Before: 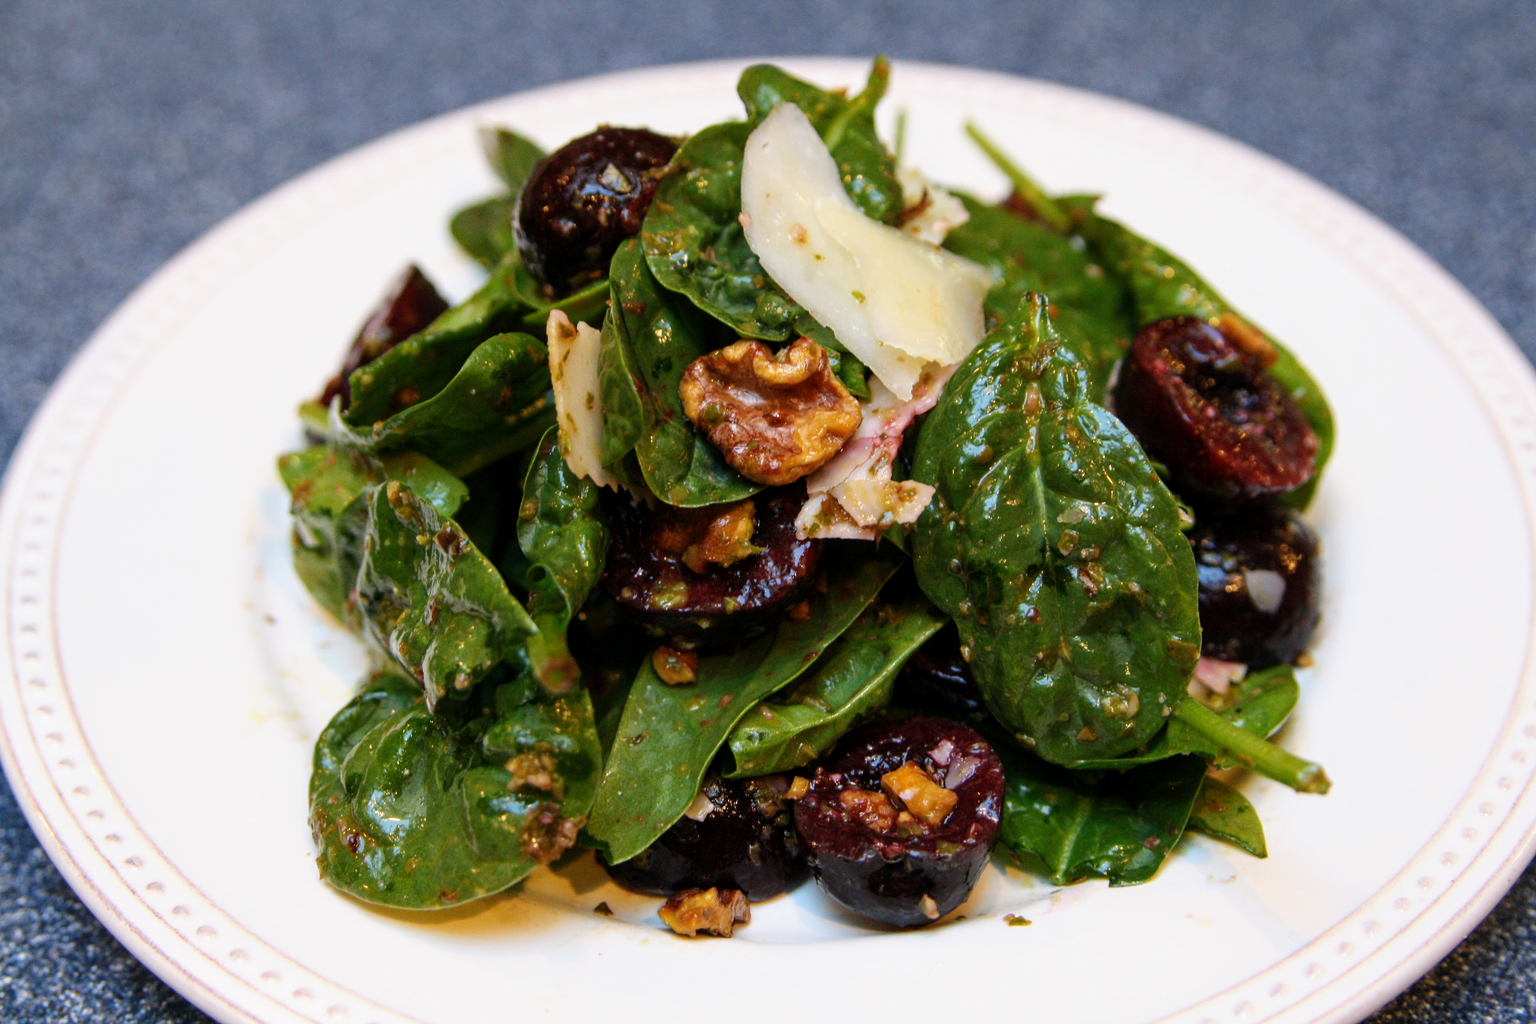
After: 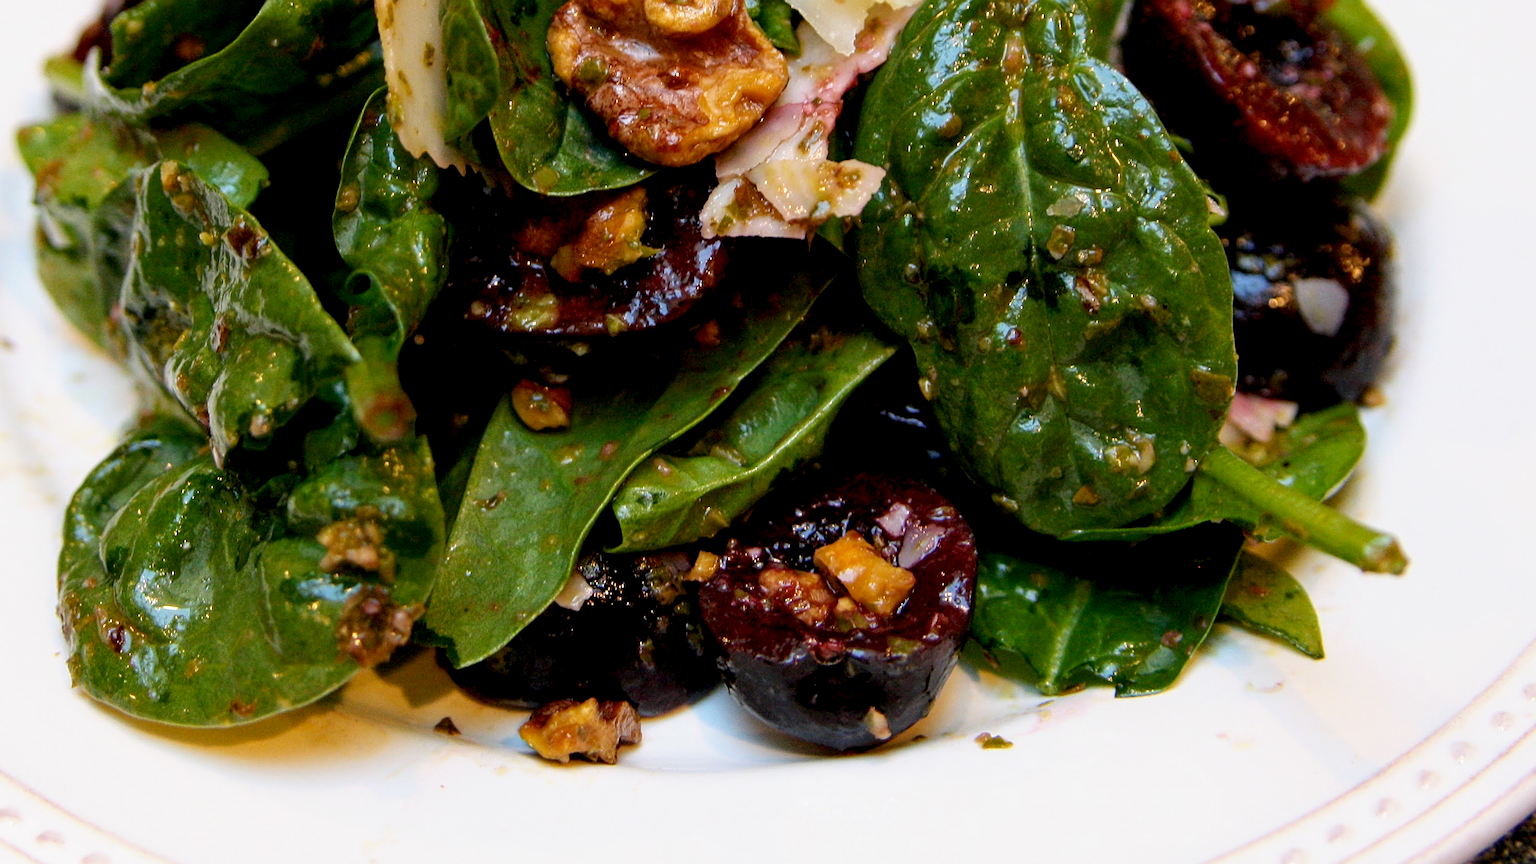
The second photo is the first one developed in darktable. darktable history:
exposure: black level correction 0.007, compensate highlight preservation false
crop and rotate: left 17.299%, top 35.115%, right 7.015%, bottom 1.024%
sharpen: on, module defaults
